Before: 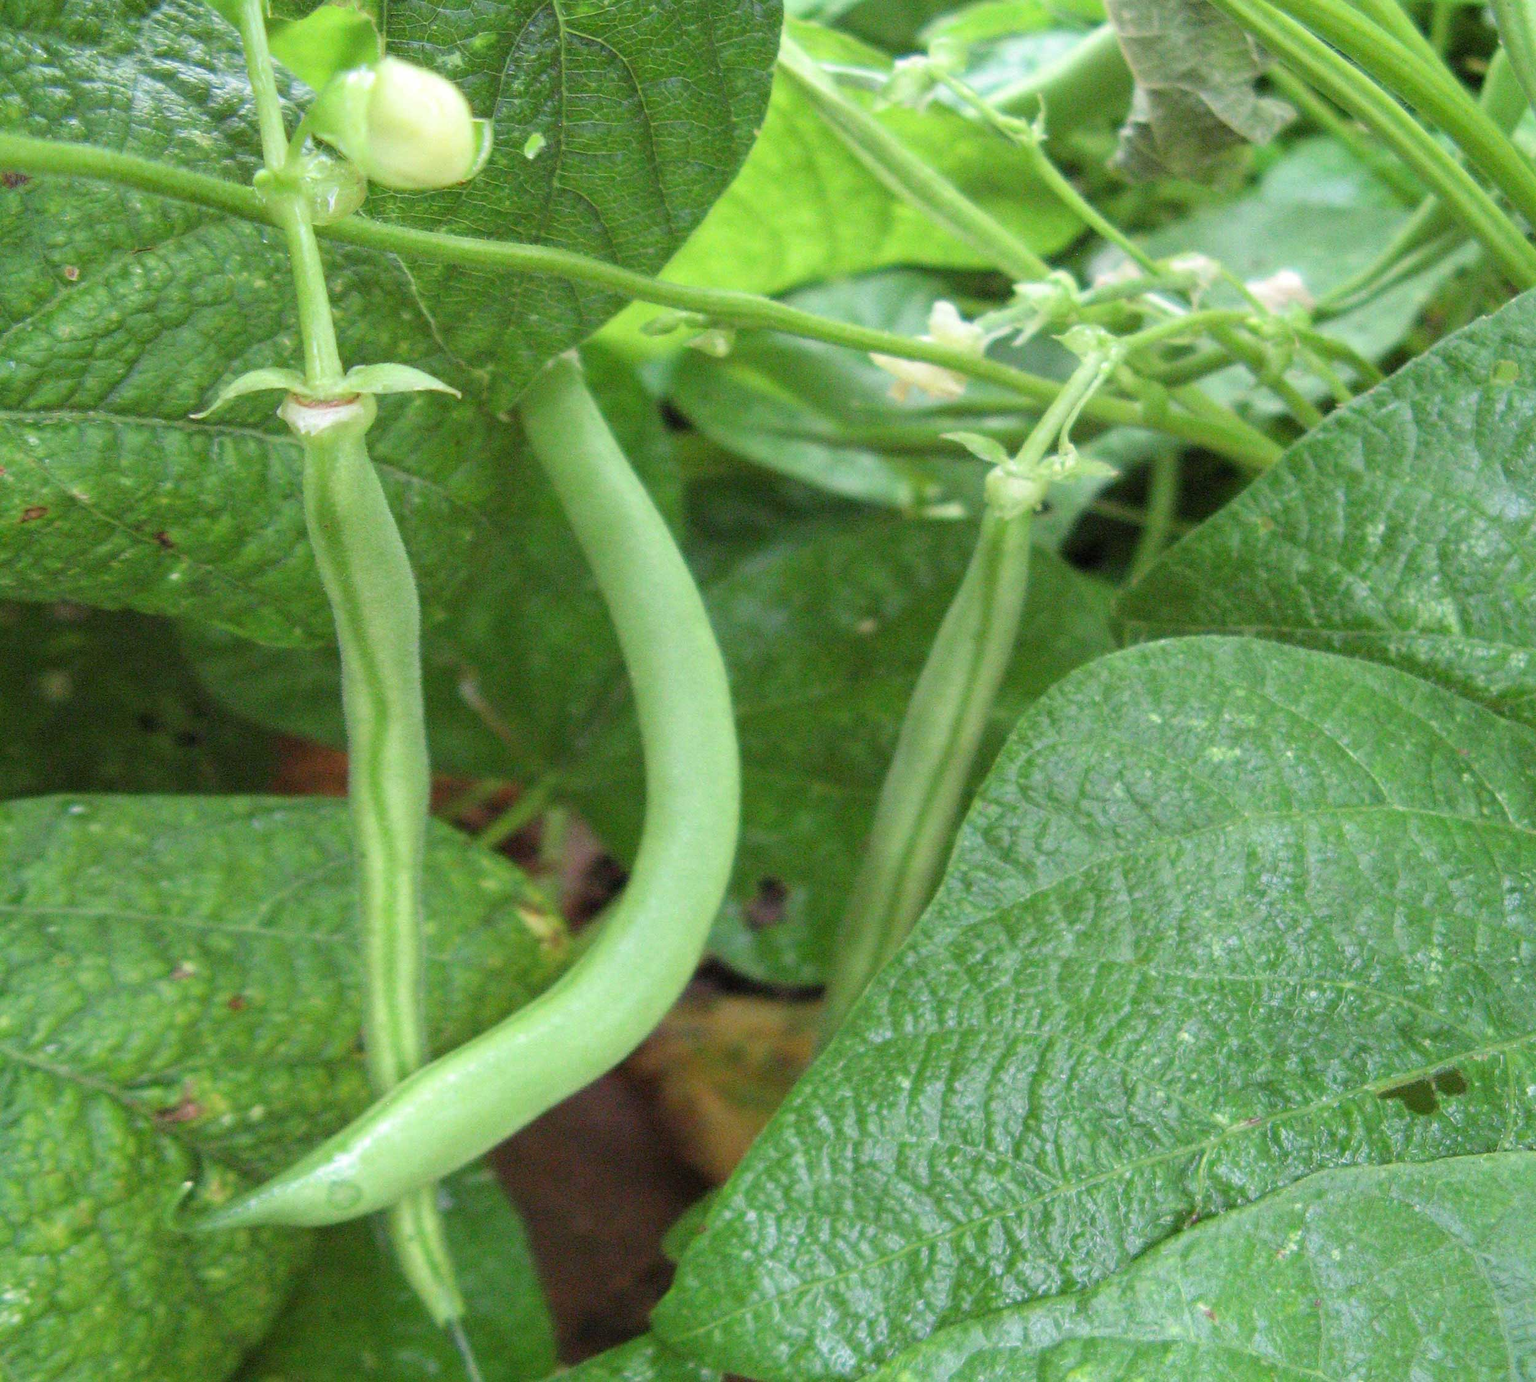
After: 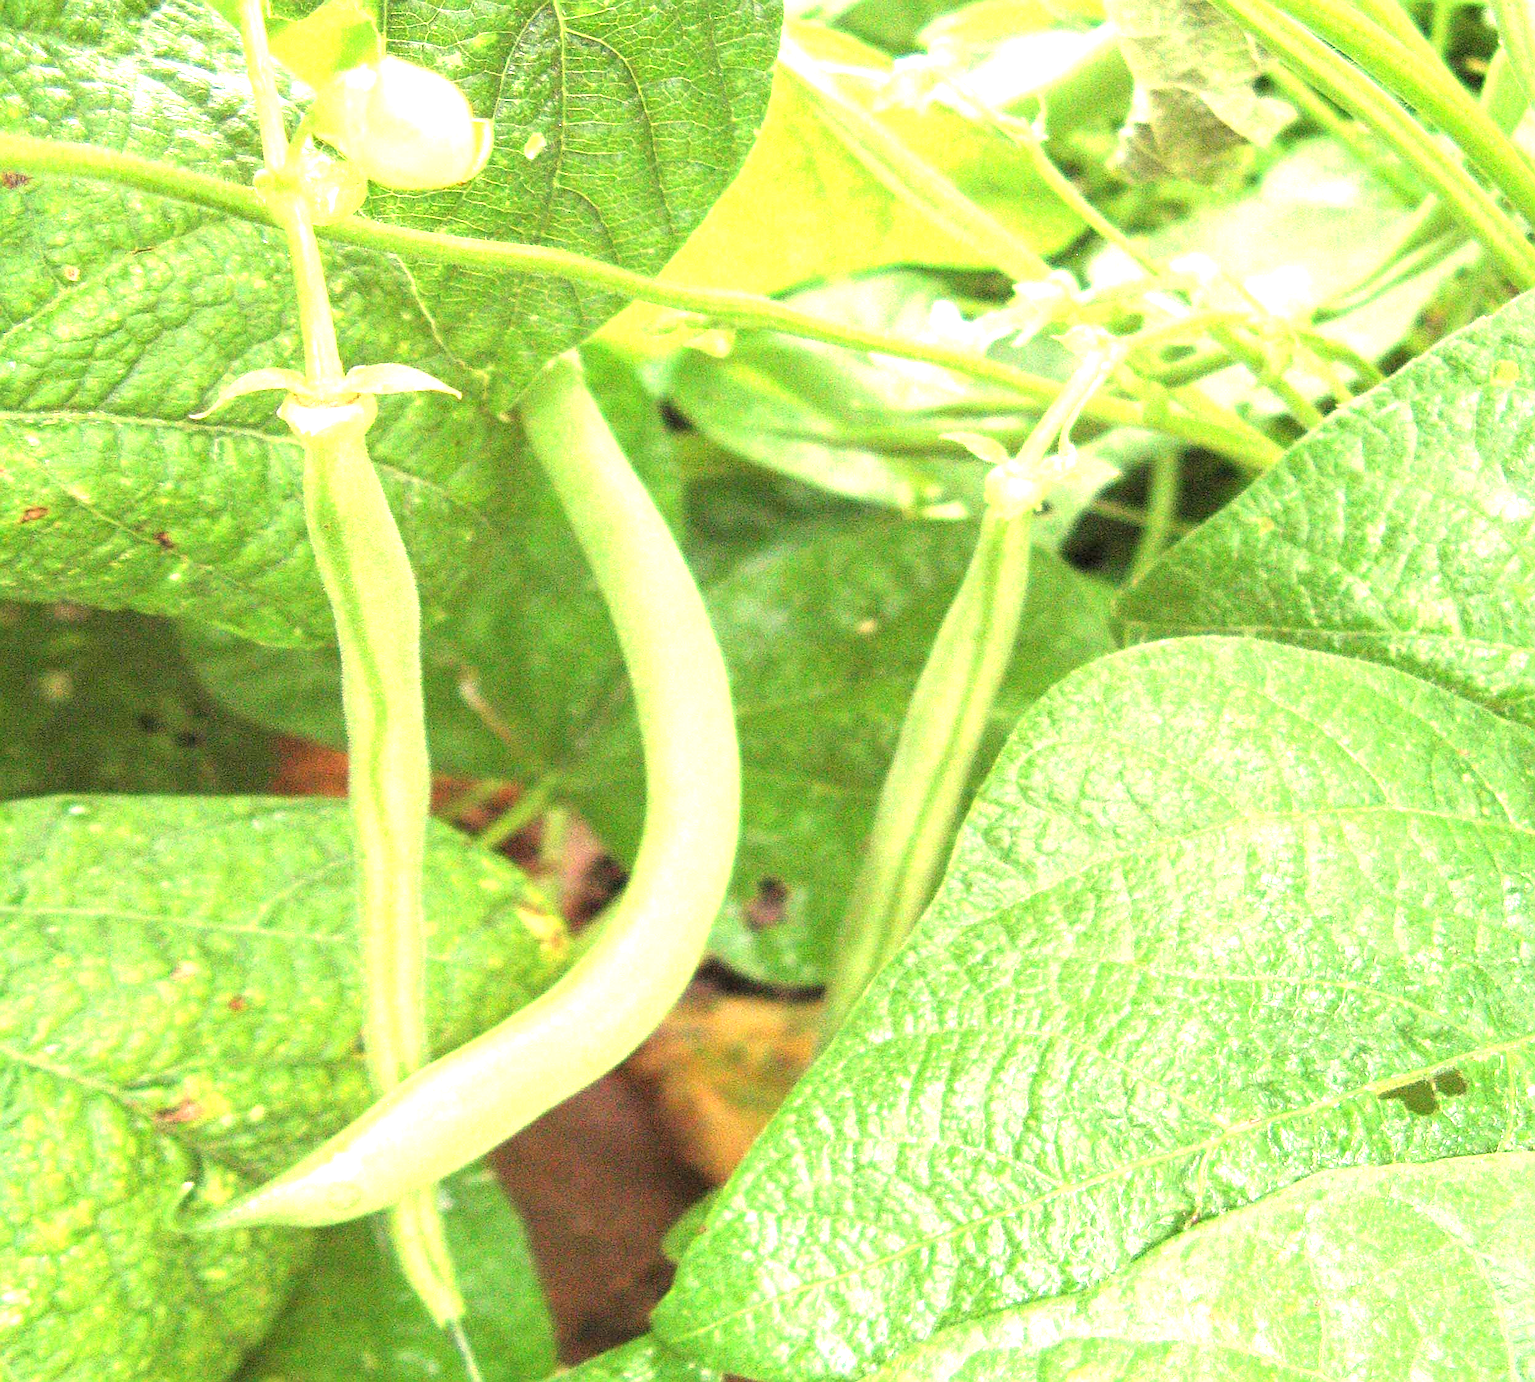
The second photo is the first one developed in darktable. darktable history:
white balance: red 1.138, green 0.996, blue 0.812
exposure: black level correction 0, exposure 1.7 EV, compensate exposure bias true, compensate highlight preservation false
sharpen: on, module defaults
